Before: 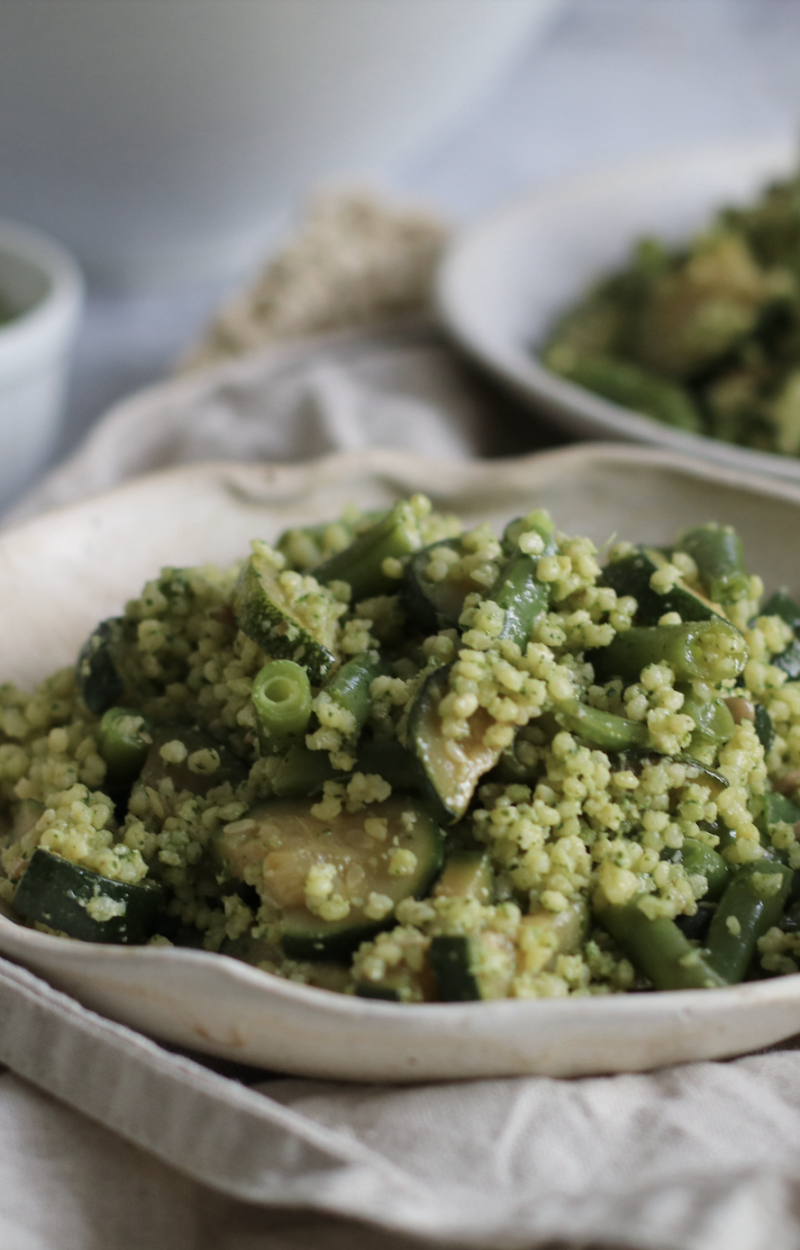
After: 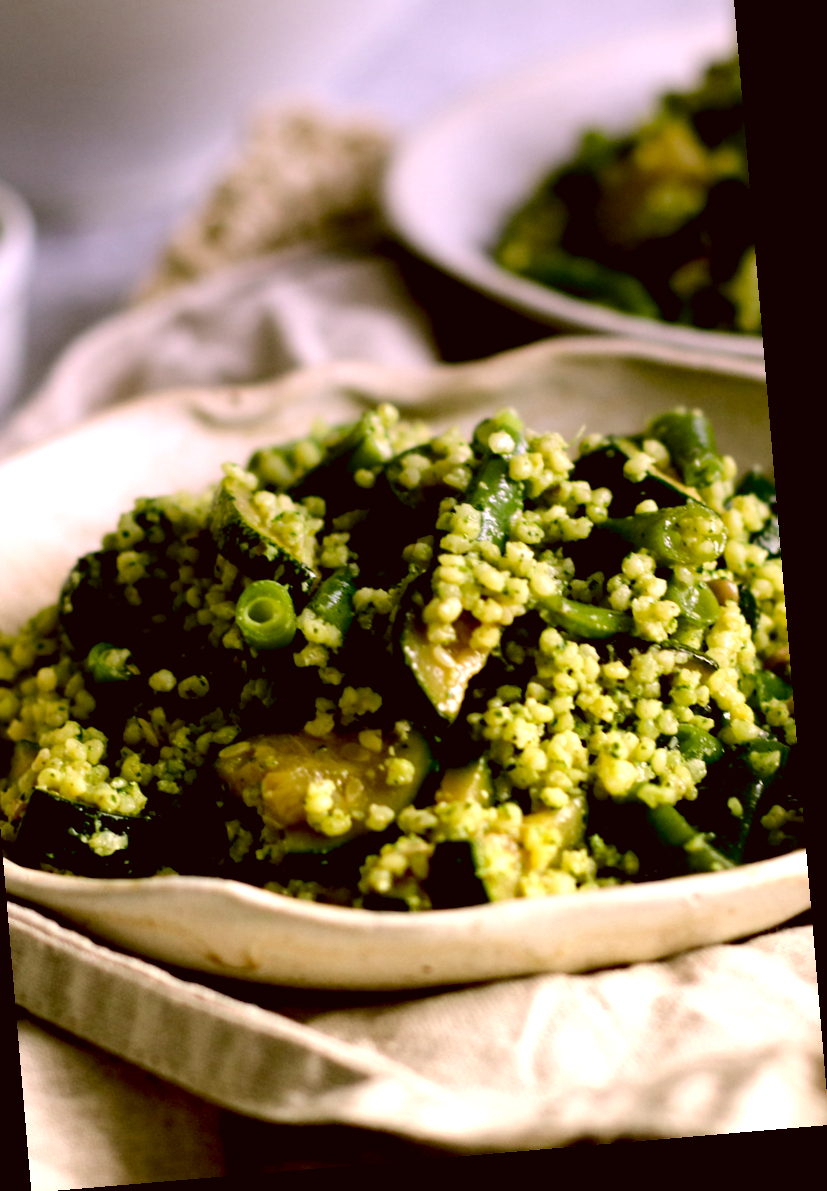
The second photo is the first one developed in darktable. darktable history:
crop and rotate: left 8.262%, top 9.226%
color correction: highlights a* 8.98, highlights b* 15.09, shadows a* -0.49, shadows b* 26.52
rotate and perspective: rotation -4.86°, automatic cropping off
graduated density: hue 238.83°, saturation 50%
exposure: black level correction 0.04, exposure 0.5 EV, compensate highlight preservation false
tone equalizer: -8 EV -0.75 EV, -7 EV -0.7 EV, -6 EV -0.6 EV, -5 EV -0.4 EV, -3 EV 0.4 EV, -2 EV 0.6 EV, -1 EV 0.7 EV, +0 EV 0.75 EV, edges refinement/feathering 500, mask exposure compensation -1.57 EV, preserve details no
